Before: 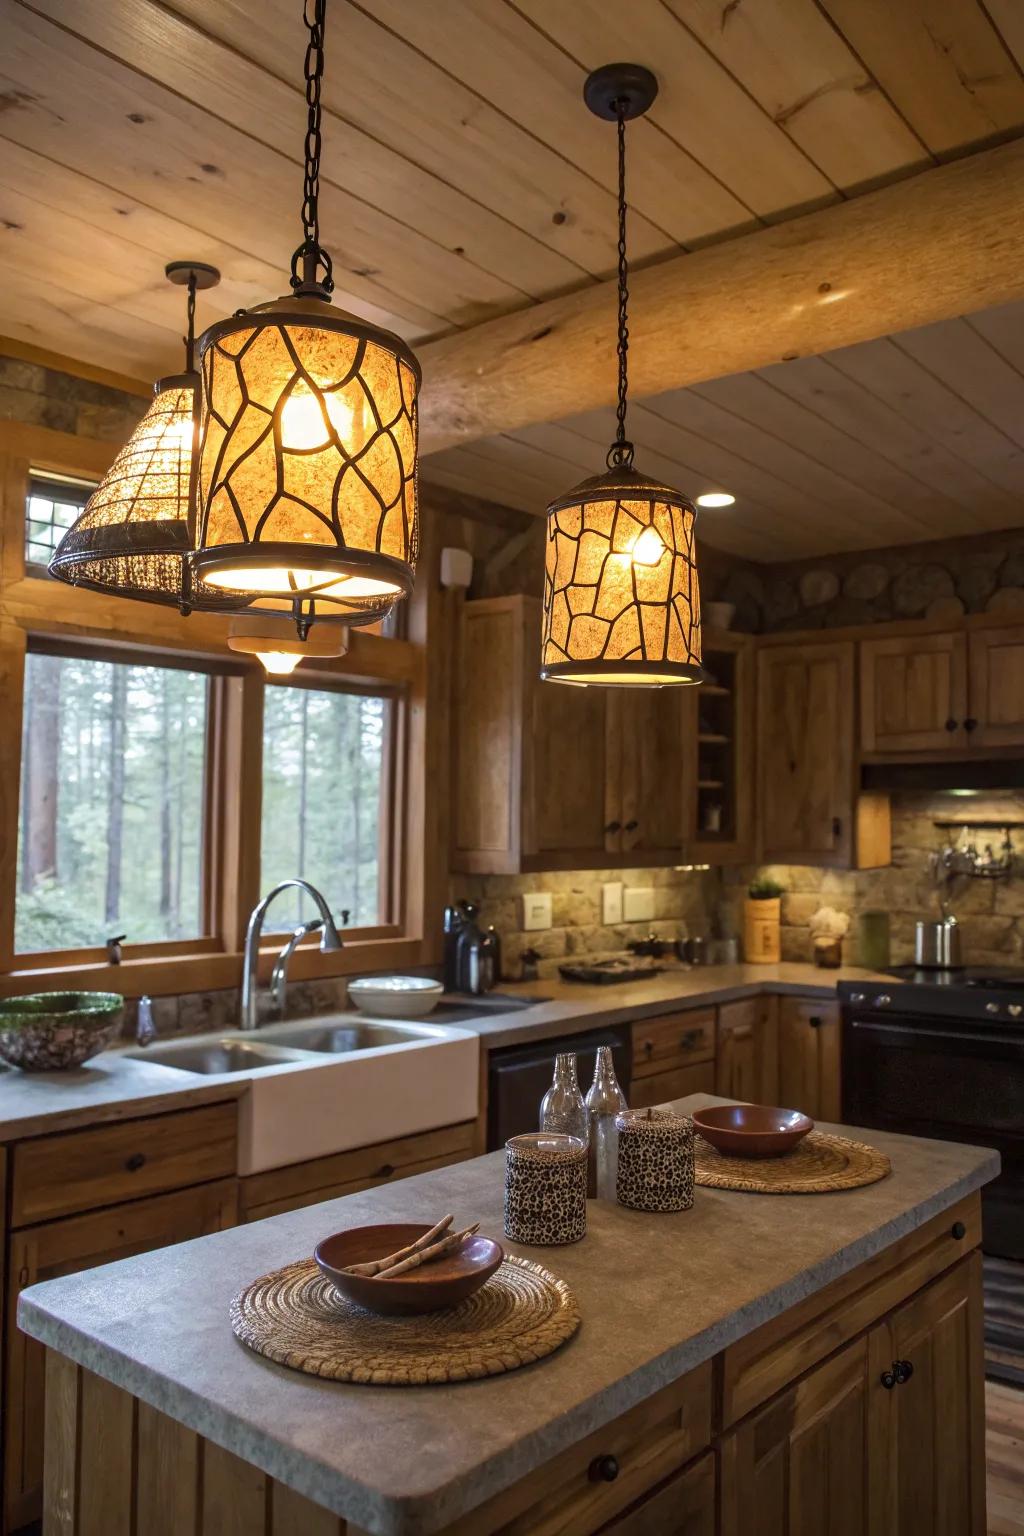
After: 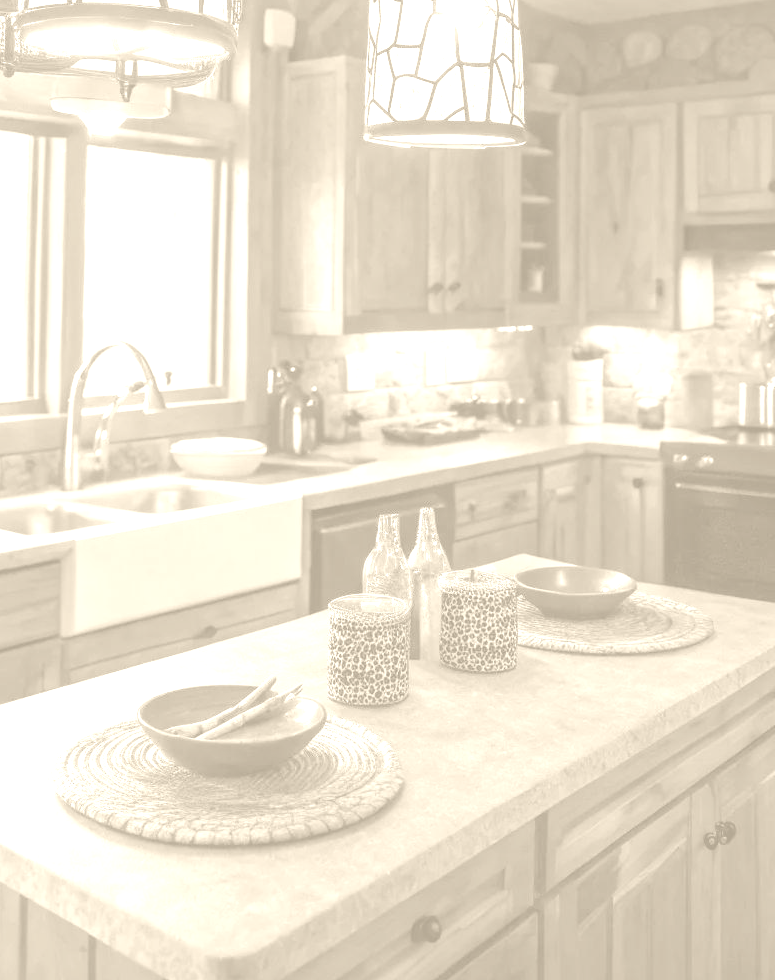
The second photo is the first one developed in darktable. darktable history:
colorize: hue 36°, saturation 71%, lightness 80.79%
exposure: exposure 1 EV, compensate highlight preservation false
crop and rotate: left 17.299%, top 35.115%, right 7.015%, bottom 1.024%
